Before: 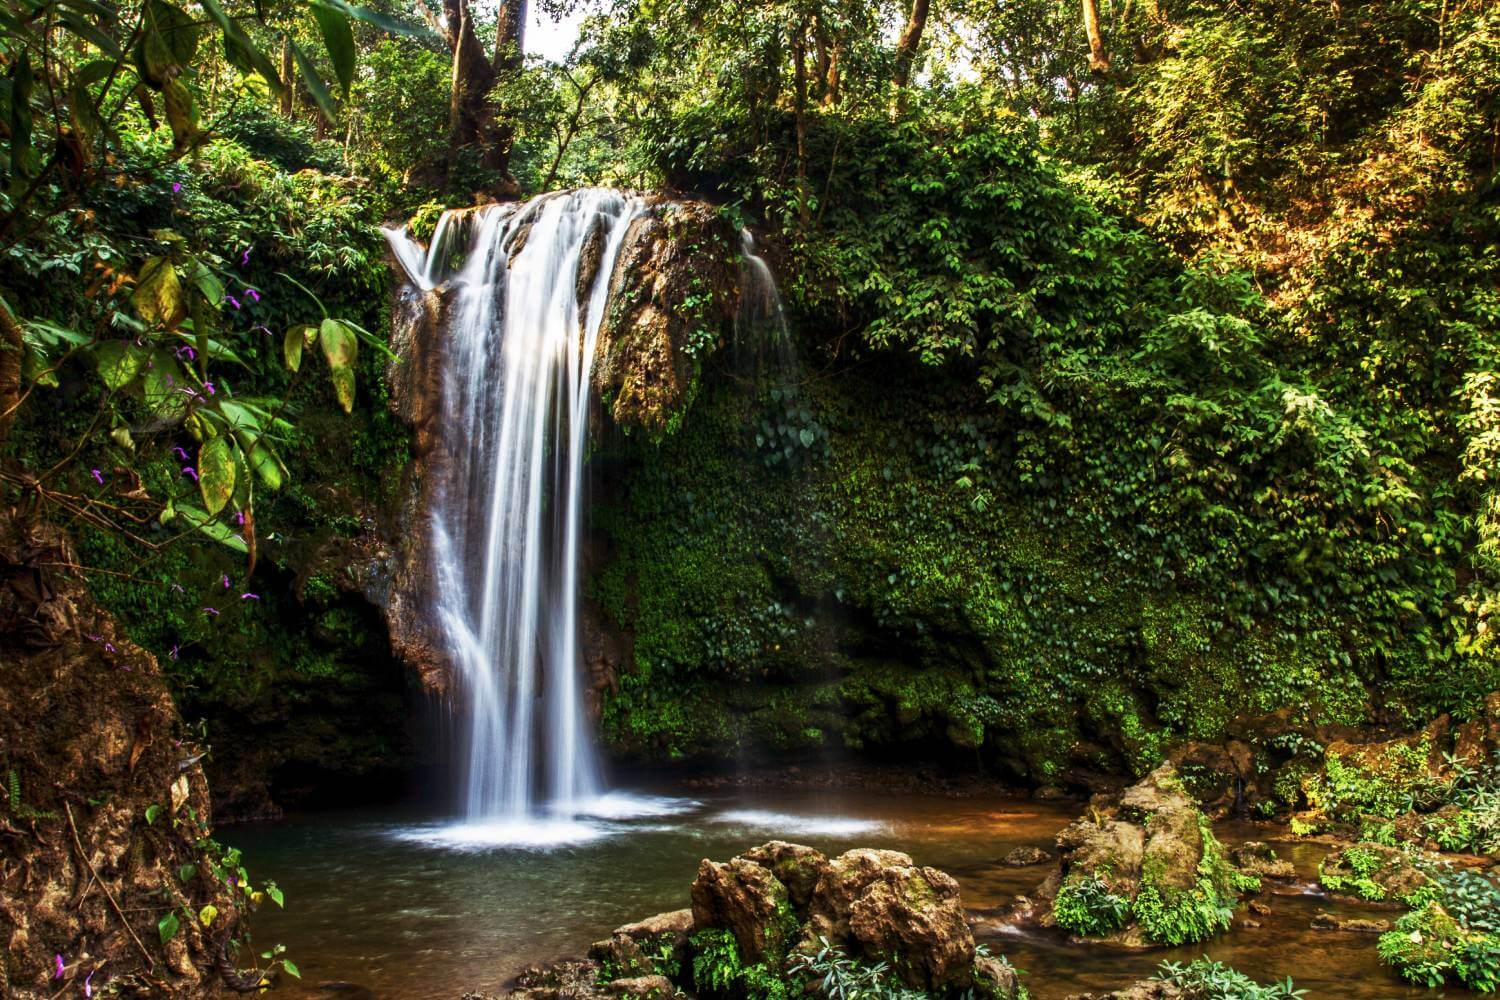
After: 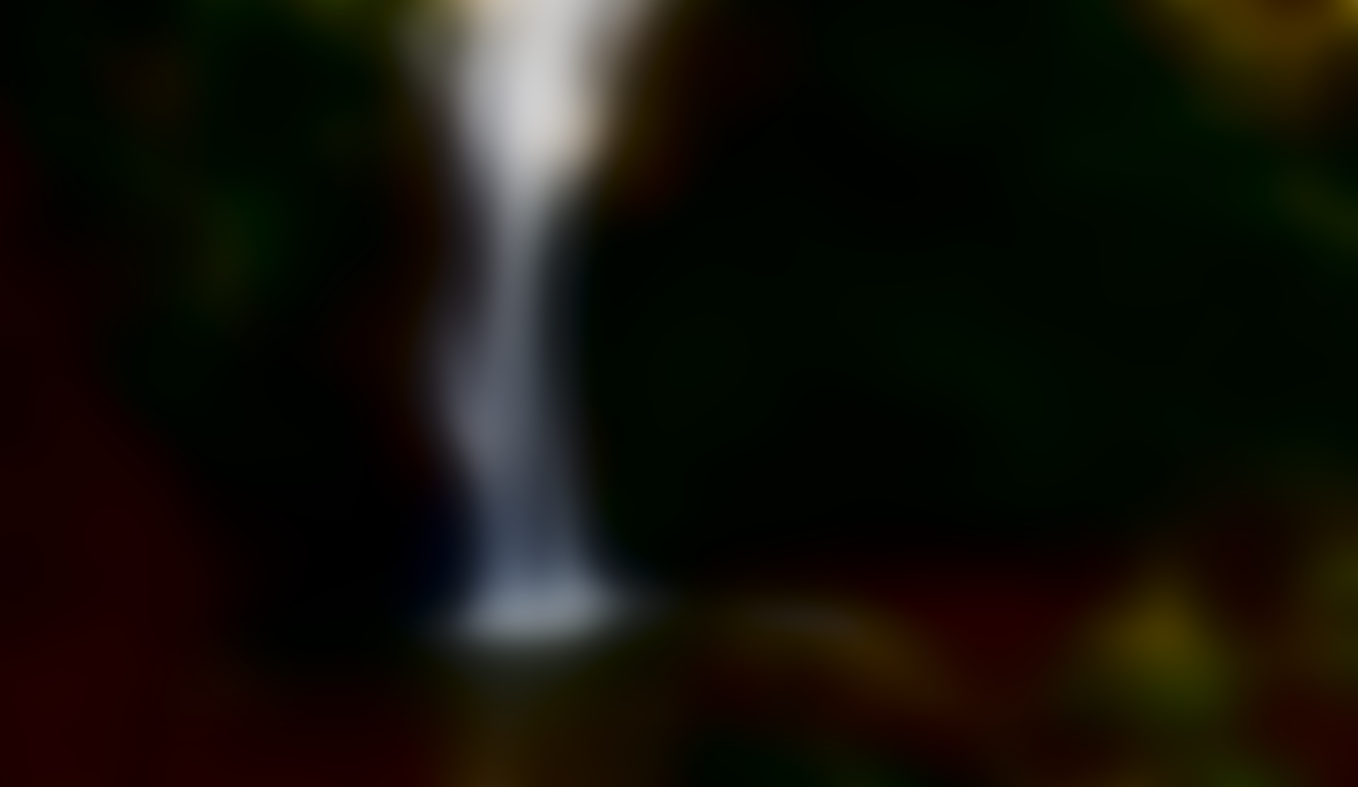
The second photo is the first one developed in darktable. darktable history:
crop: top 20.916%, right 9.437%, bottom 0.316%
lowpass: radius 31.92, contrast 1.72, brightness -0.98, saturation 0.94
